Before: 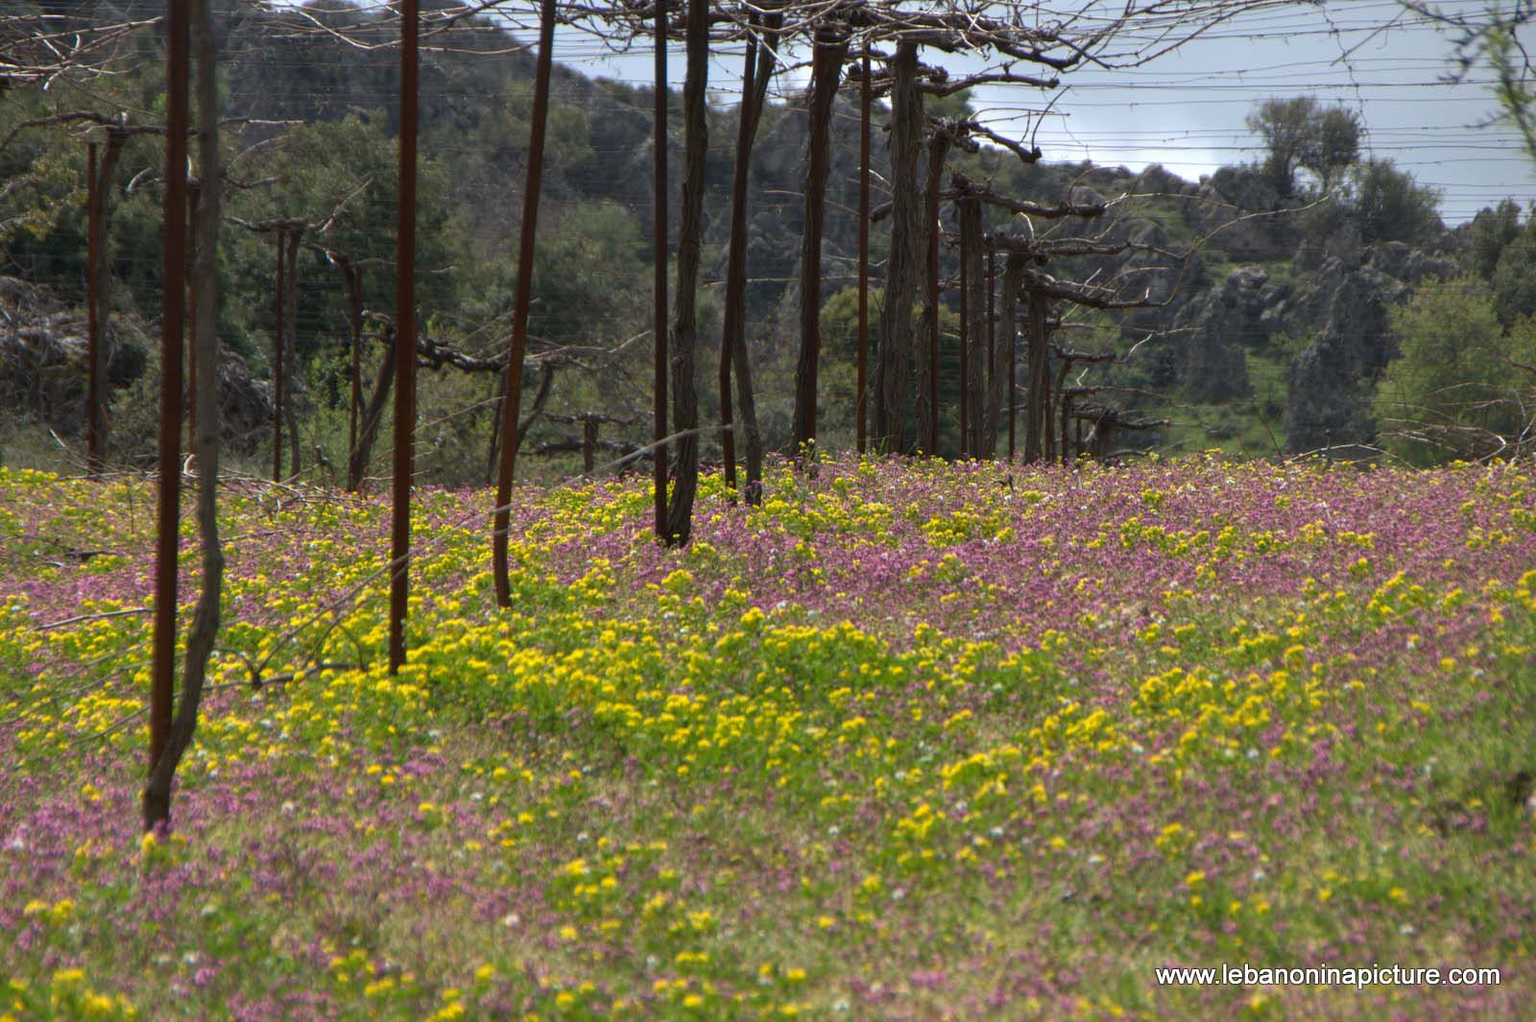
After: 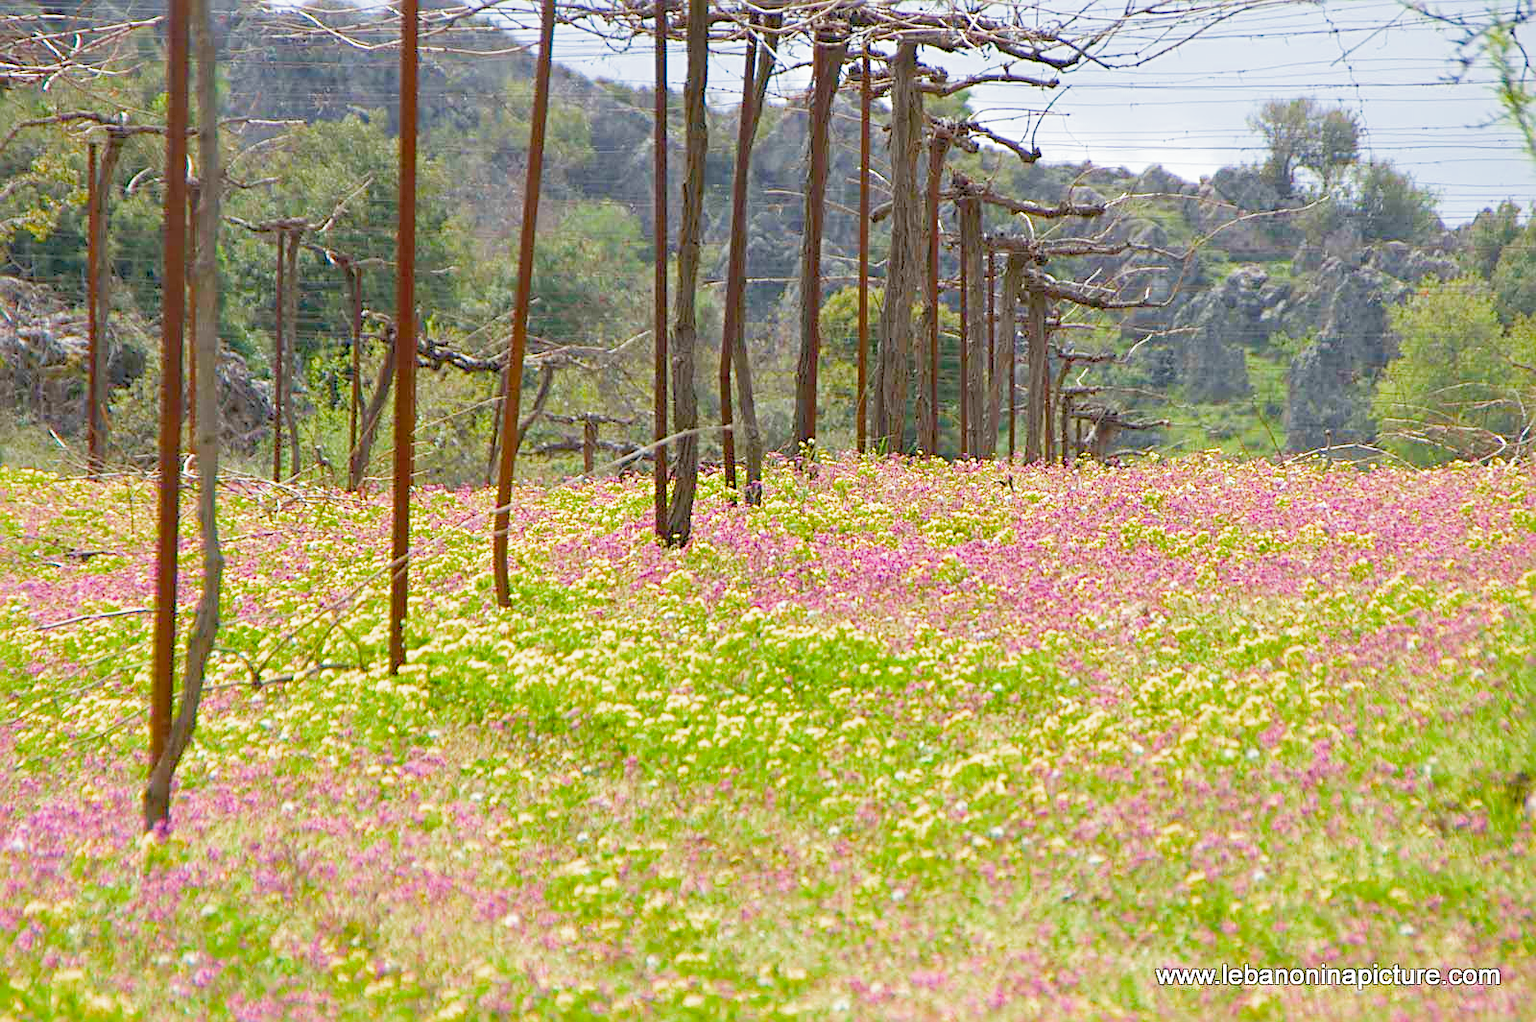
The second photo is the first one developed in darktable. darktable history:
sharpen: radius 2.531, amount 0.628
color balance rgb: perceptual saturation grading › global saturation 20%, perceptual saturation grading › highlights -25%, perceptual saturation grading › shadows 50%
filmic rgb: middle gray luminance 4.29%, black relative exposure -13 EV, white relative exposure 5 EV, threshold 6 EV, target black luminance 0%, hardness 5.19, latitude 59.69%, contrast 0.767, highlights saturation mix 5%, shadows ↔ highlights balance 25.95%, add noise in highlights 0, color science v3 (2019), use custom middle-gray values true, iterations of high-quality reconstruction 0, contrast in highlights soft, enable highlight reconstruction true
white balance: emerald 1
